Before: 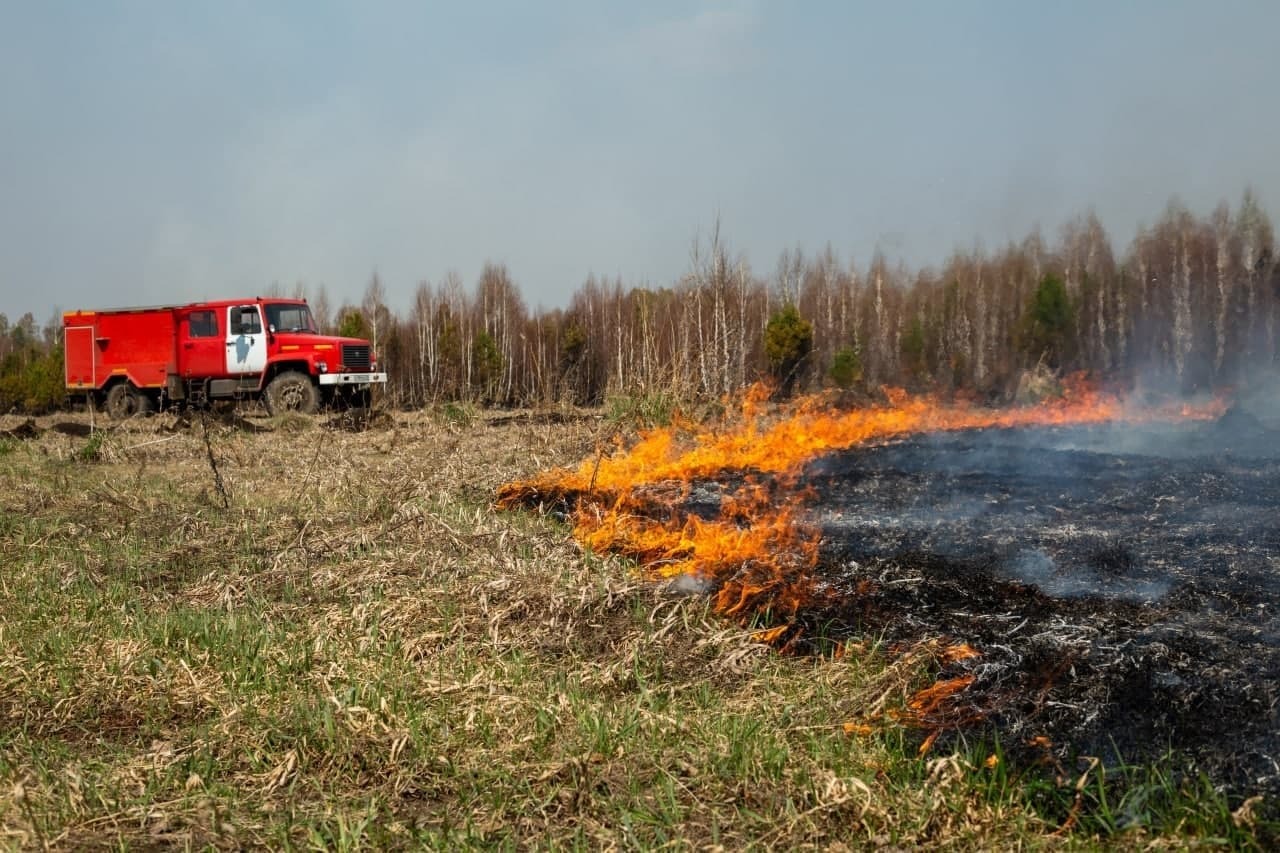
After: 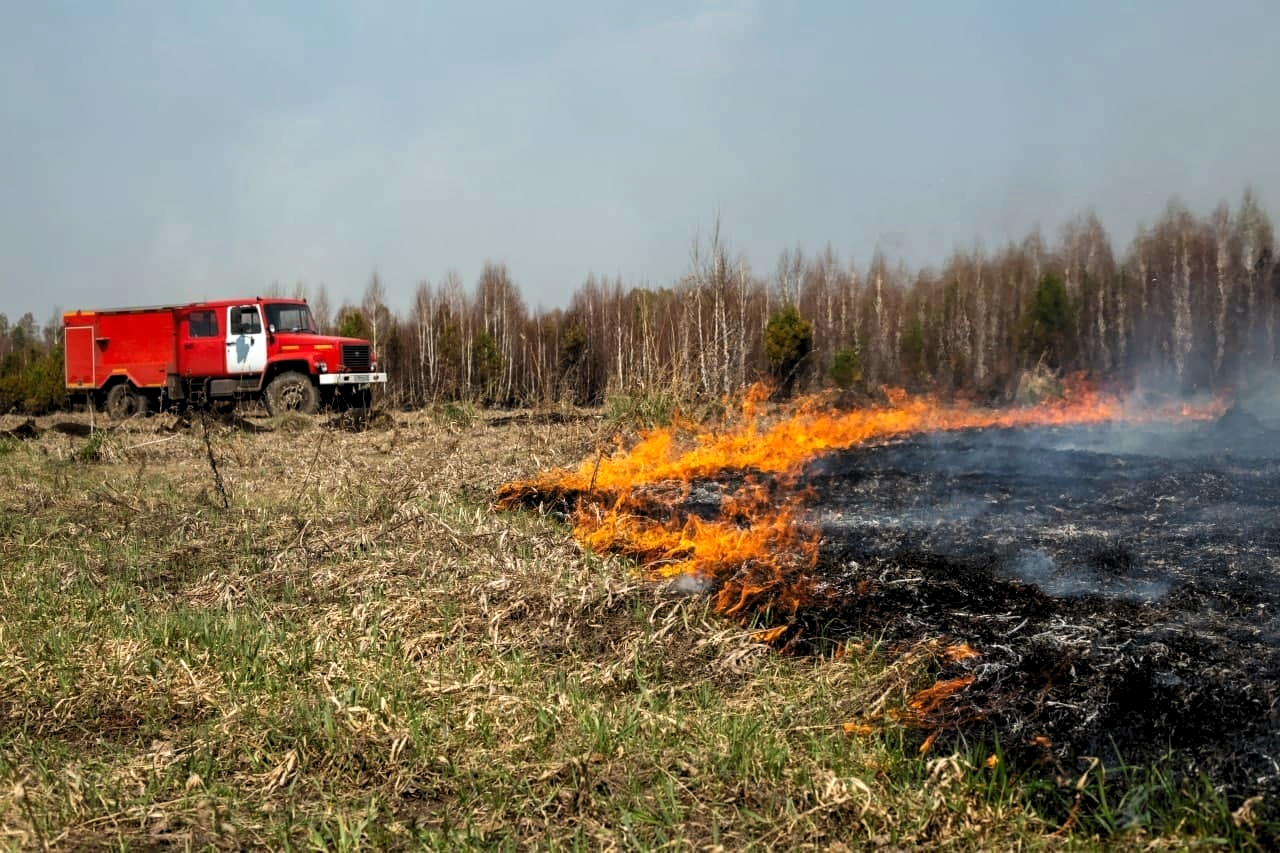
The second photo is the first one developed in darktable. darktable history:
levels: levels [0.062, 0.494, 0.925]
